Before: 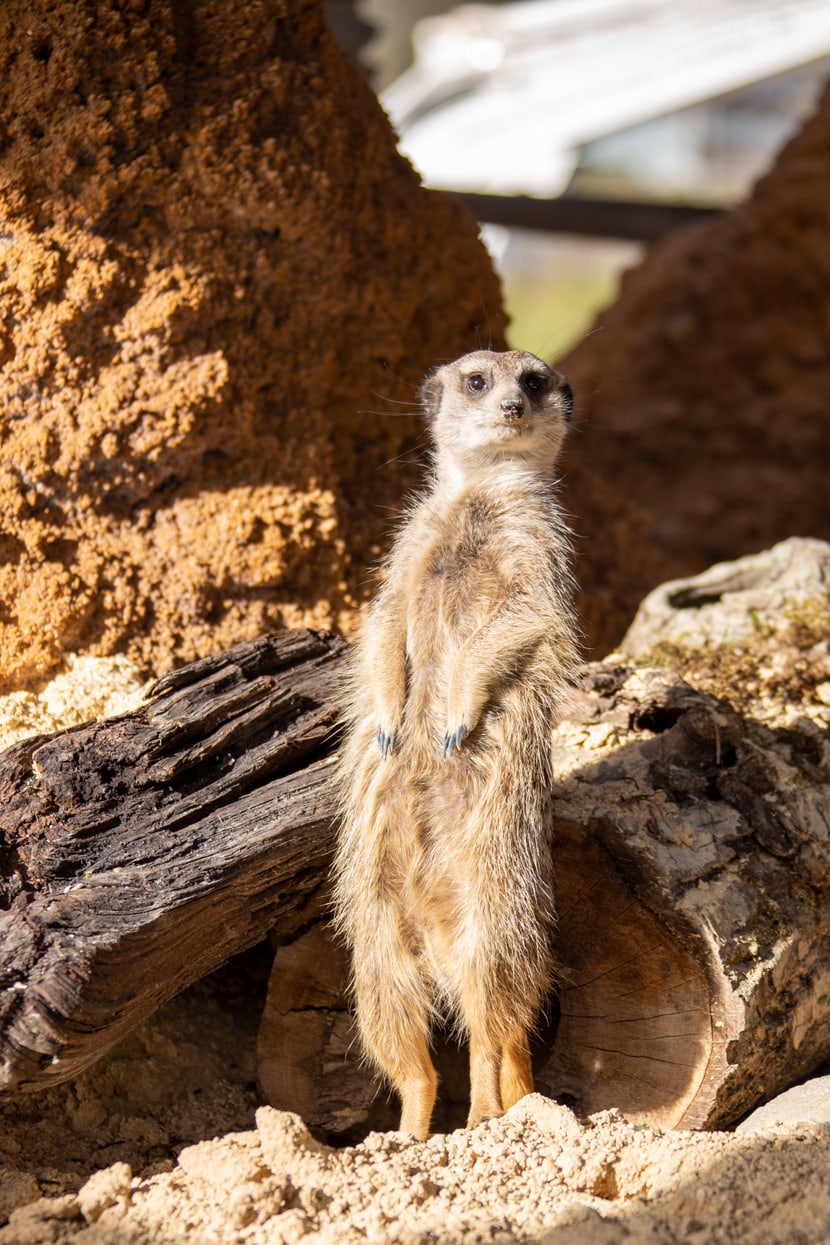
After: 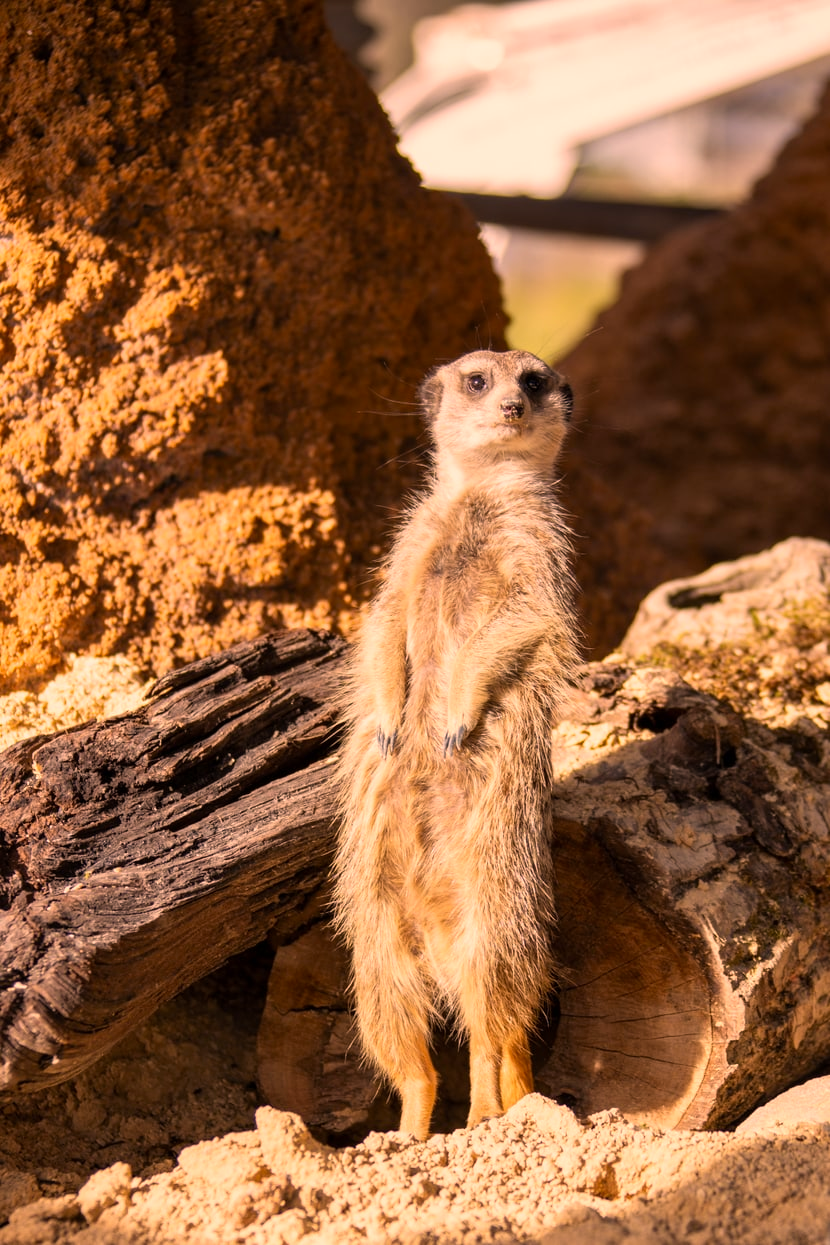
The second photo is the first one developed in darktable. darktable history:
color correction: highlights a* 21.57, highlights b* 21.73
